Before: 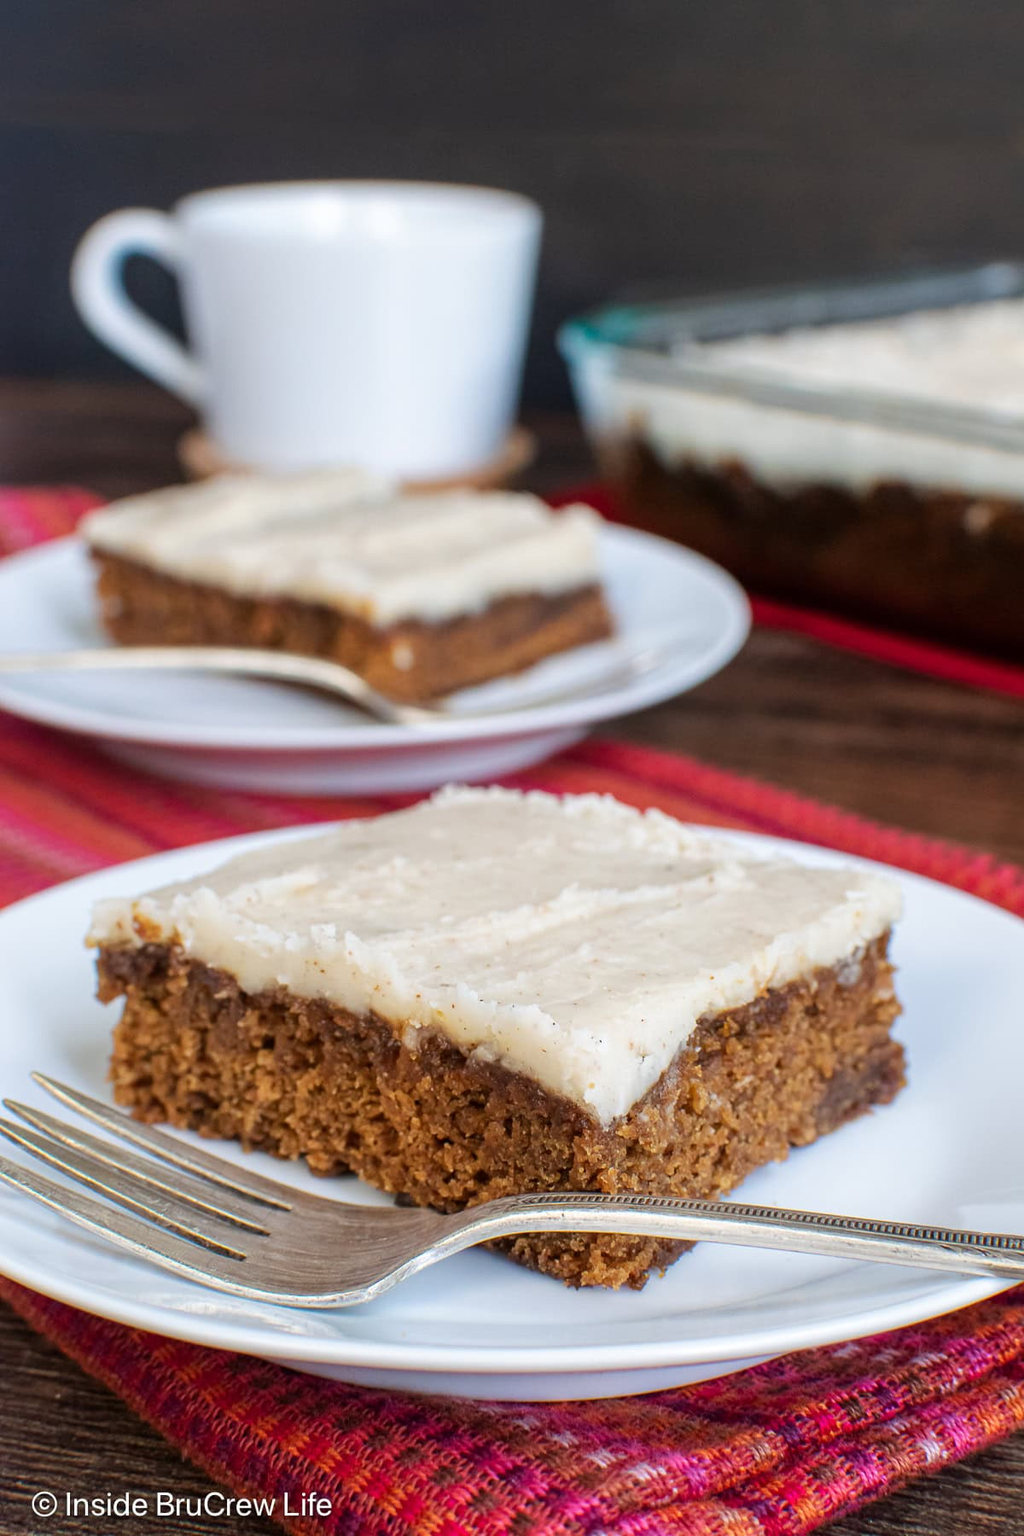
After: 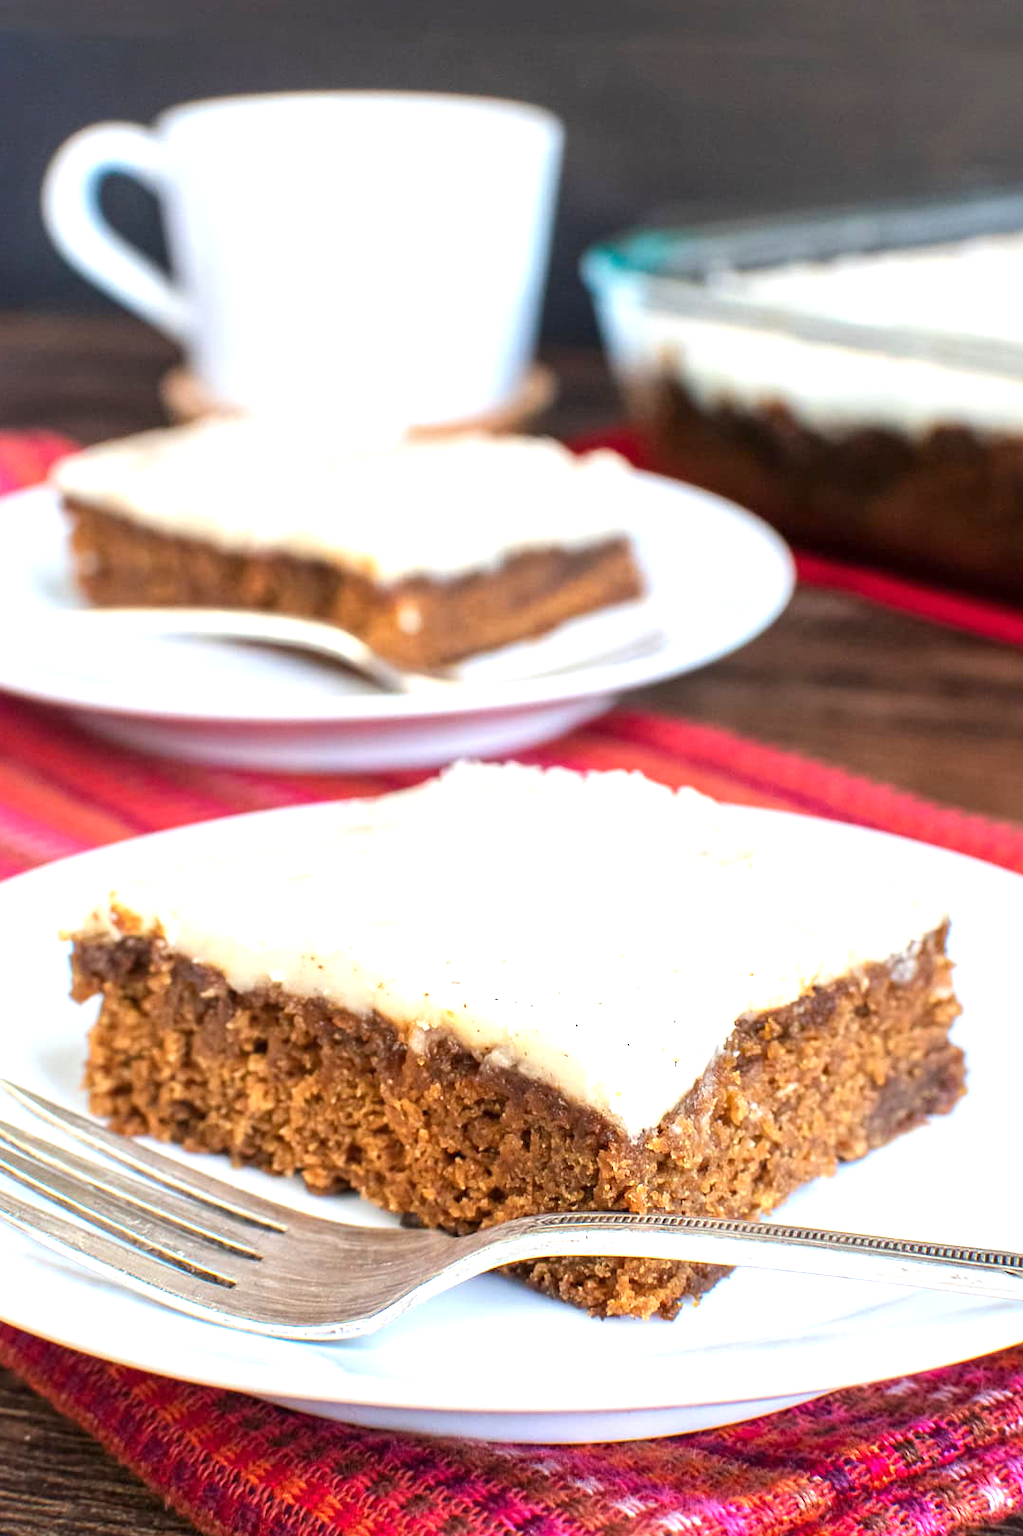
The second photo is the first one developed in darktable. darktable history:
crop: left 3.305%, top 6.436%, right 6.389%, bottom 3.258%
exposure: exposure 1 EV, compensate highlight preservation false
